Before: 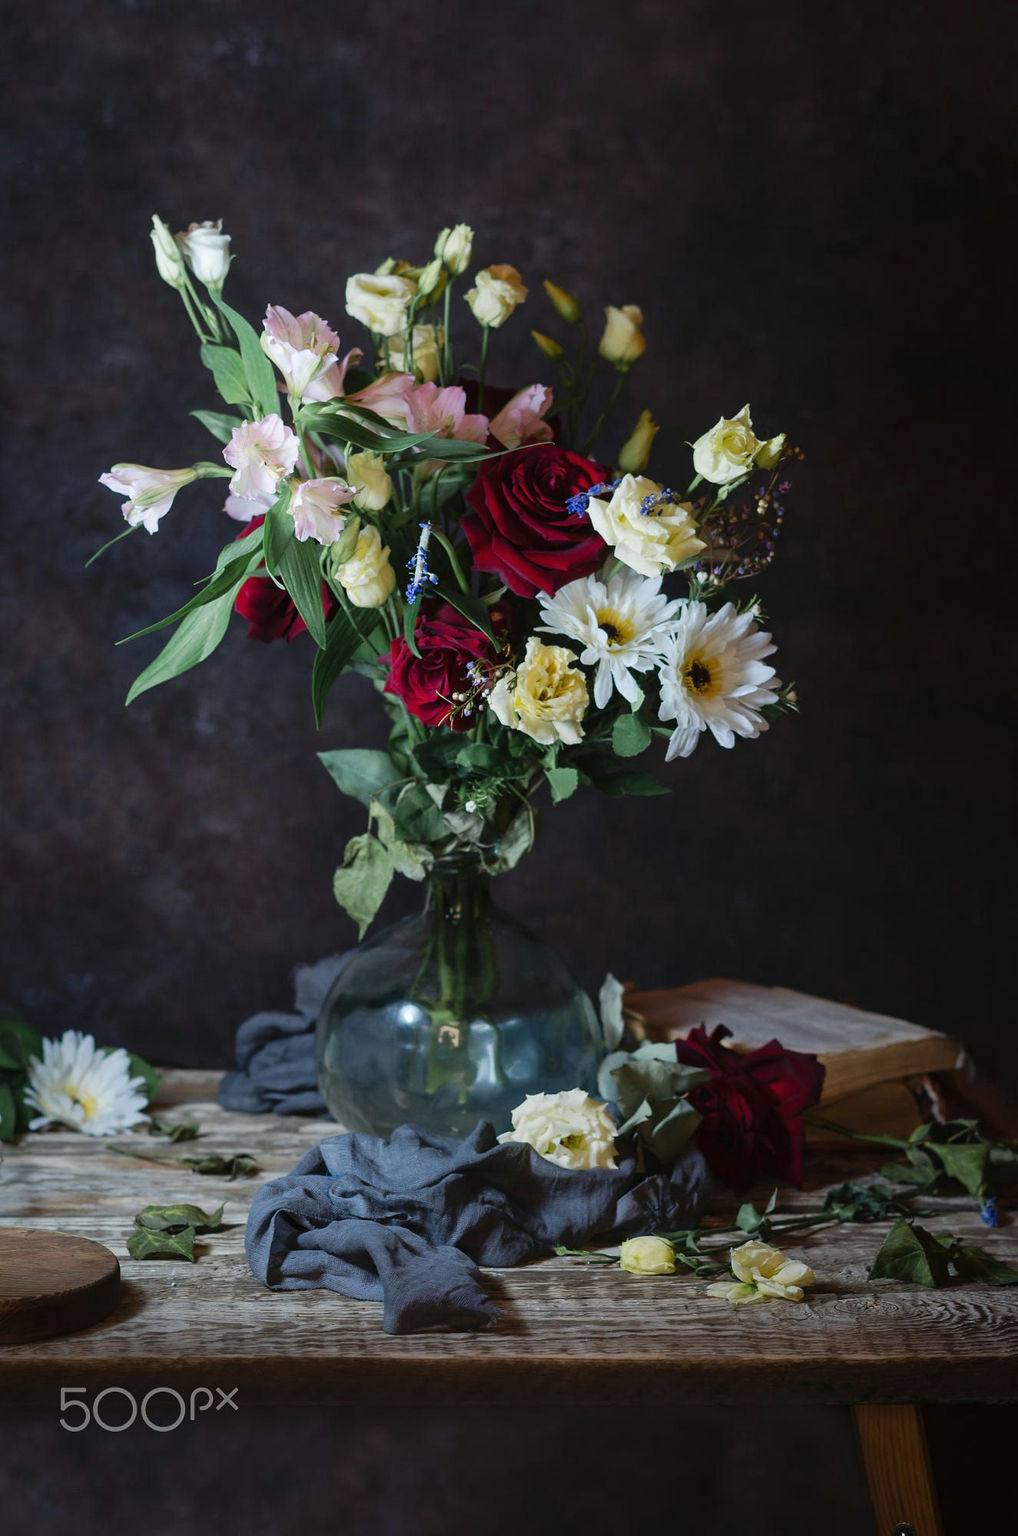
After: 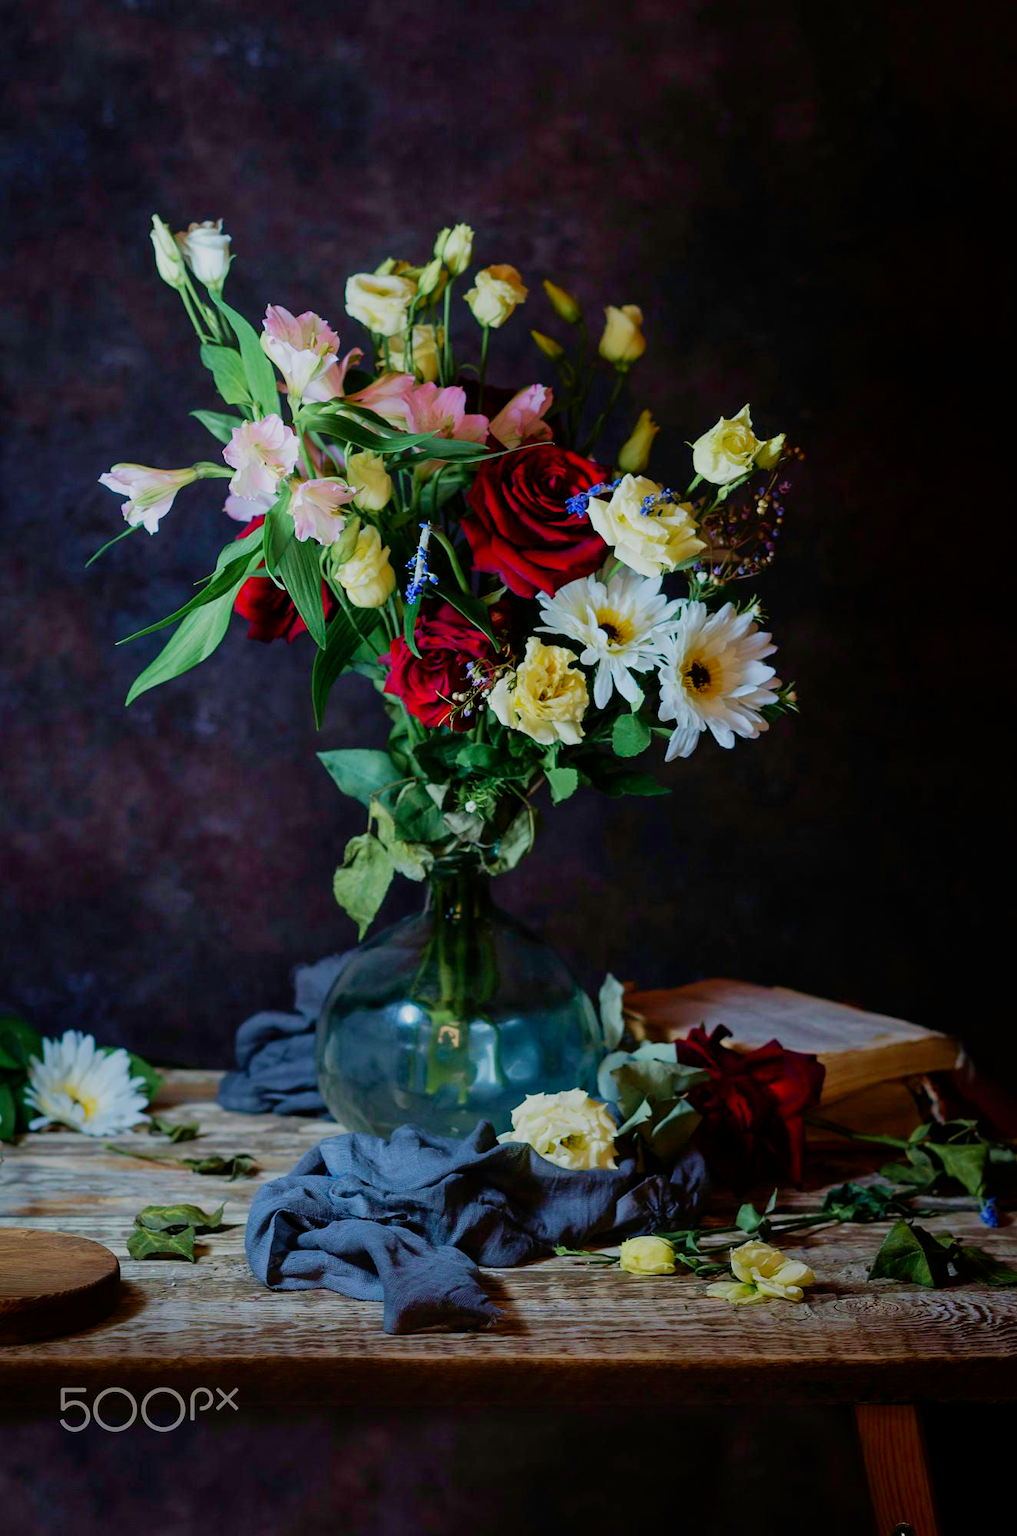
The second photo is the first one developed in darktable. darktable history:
velvia: strength 35.9%
filmic rgb: middle gray luminance 18.34%, black relative exposure -9.02 EV, white relative exposure 3.74 EV, target black luminance 0%, hardness 4.85, latitude 67.82%, contrast 0.946, highlights saturation mix 20.78%, shadows ↔ highlights balance 21.02%, preserve chrominance no, color science v4 (2020), iterations of high-quality reconstruction 0
